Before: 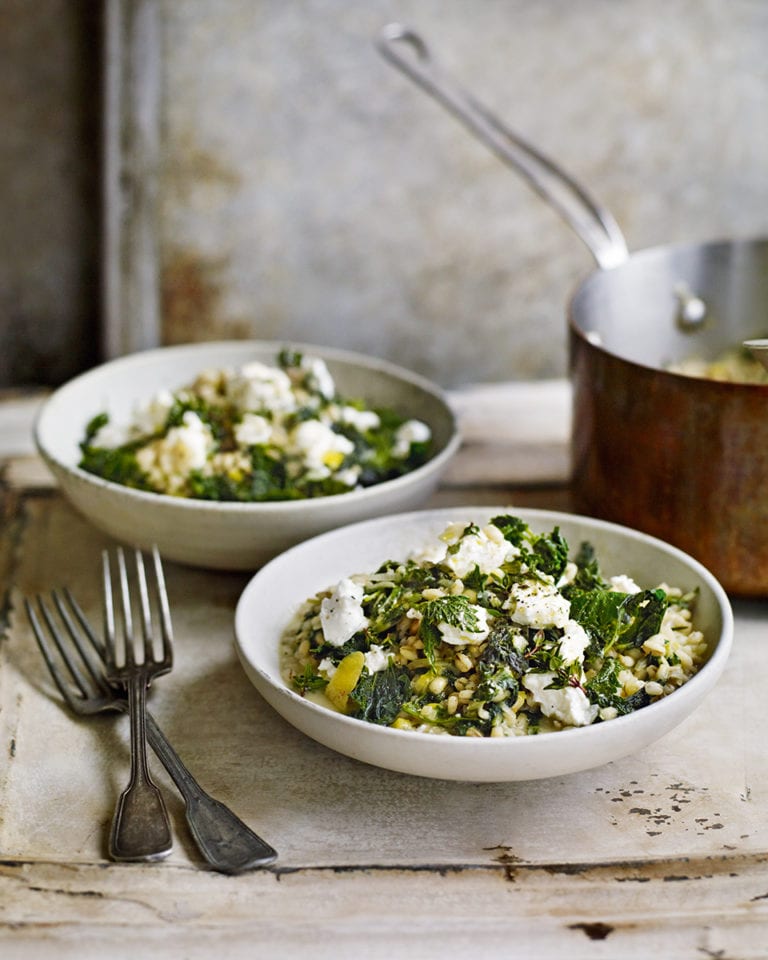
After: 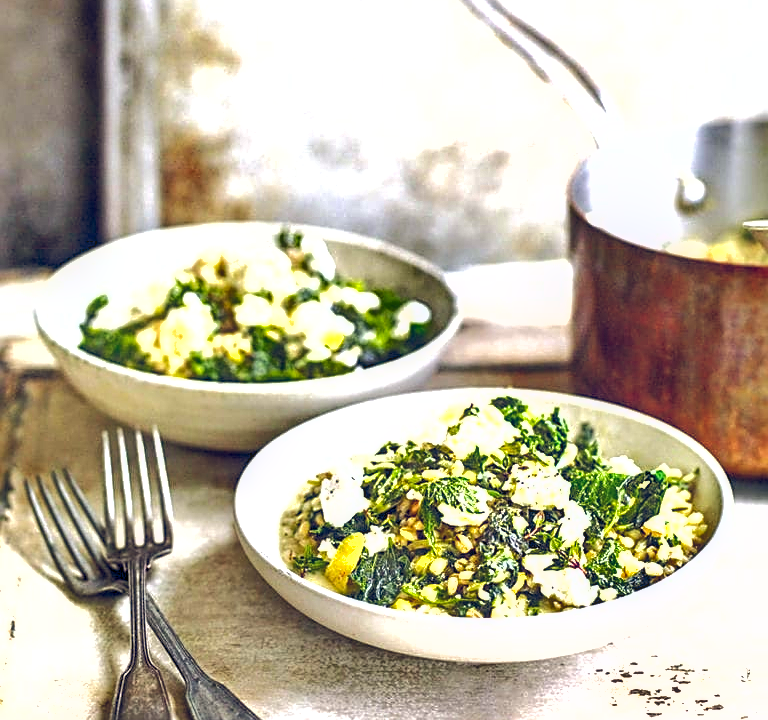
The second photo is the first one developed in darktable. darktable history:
exposure: black level correction 0, exposure 1.474 EV, compensate highlight preservation false
local contrast: on, module defaults
contrast brightness saturation: contrast 0.03, brightness 0.064, saturation 0.122
shadows and highlights: highlights color adjustment 46.48%, low approximation 0.01, soften with gaussian
crop and rotate: top 12.446%, bottom 12.517%
base curve: curves: ch0 [(0, 0) (0.235, 0.266) (0.503, 0.496) (0.786, 0.72) (1, 1)]
sharpen: on, module defaults
color balance rgb: global offset › chroma 0.256%, global offset › hue 257.39°, perceptual saturation grading › global saturation 0.618%
